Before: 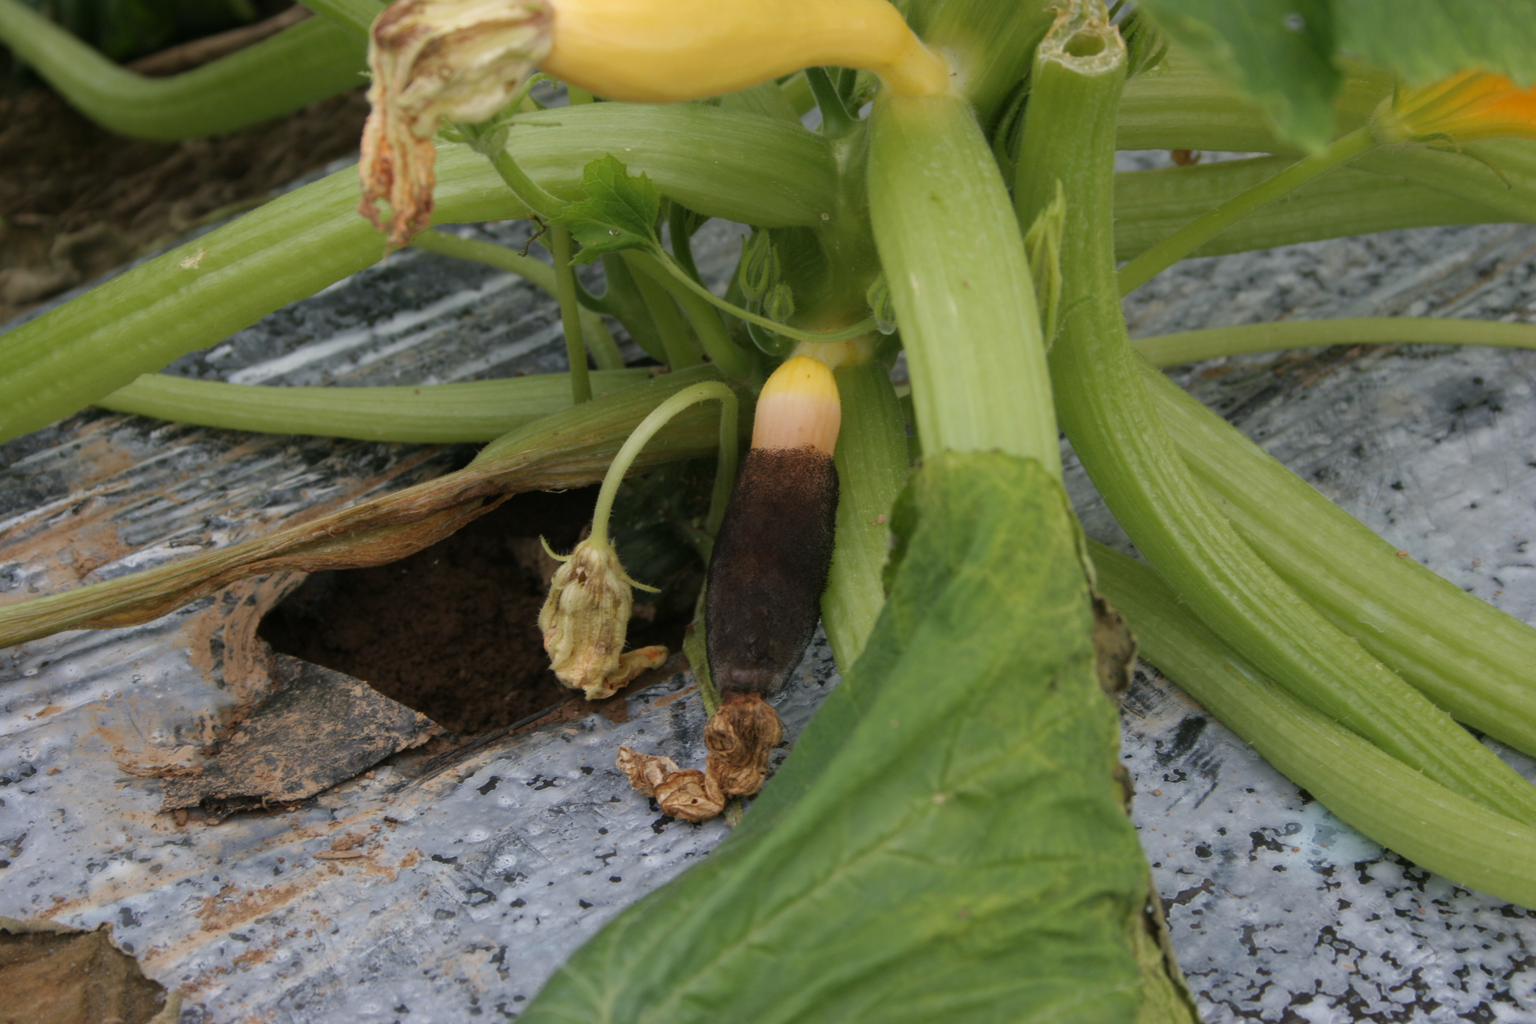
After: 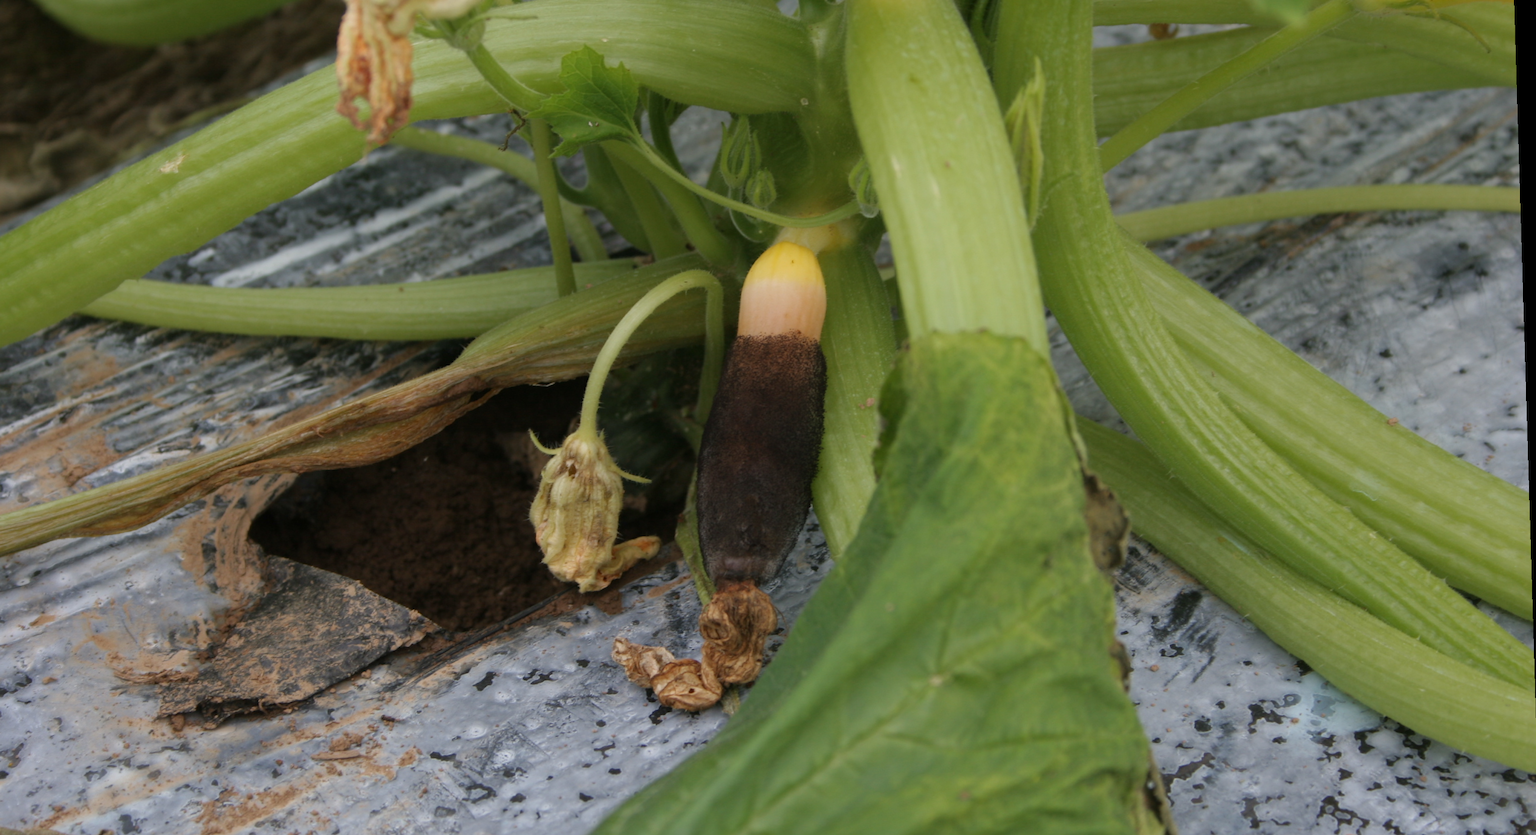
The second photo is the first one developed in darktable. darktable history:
crop and rotate: left 1.814%, top 12.818%, right 0.25%, bottom 9.225%
rotate and perspective: rotation -1.75°, automatic cropping off
